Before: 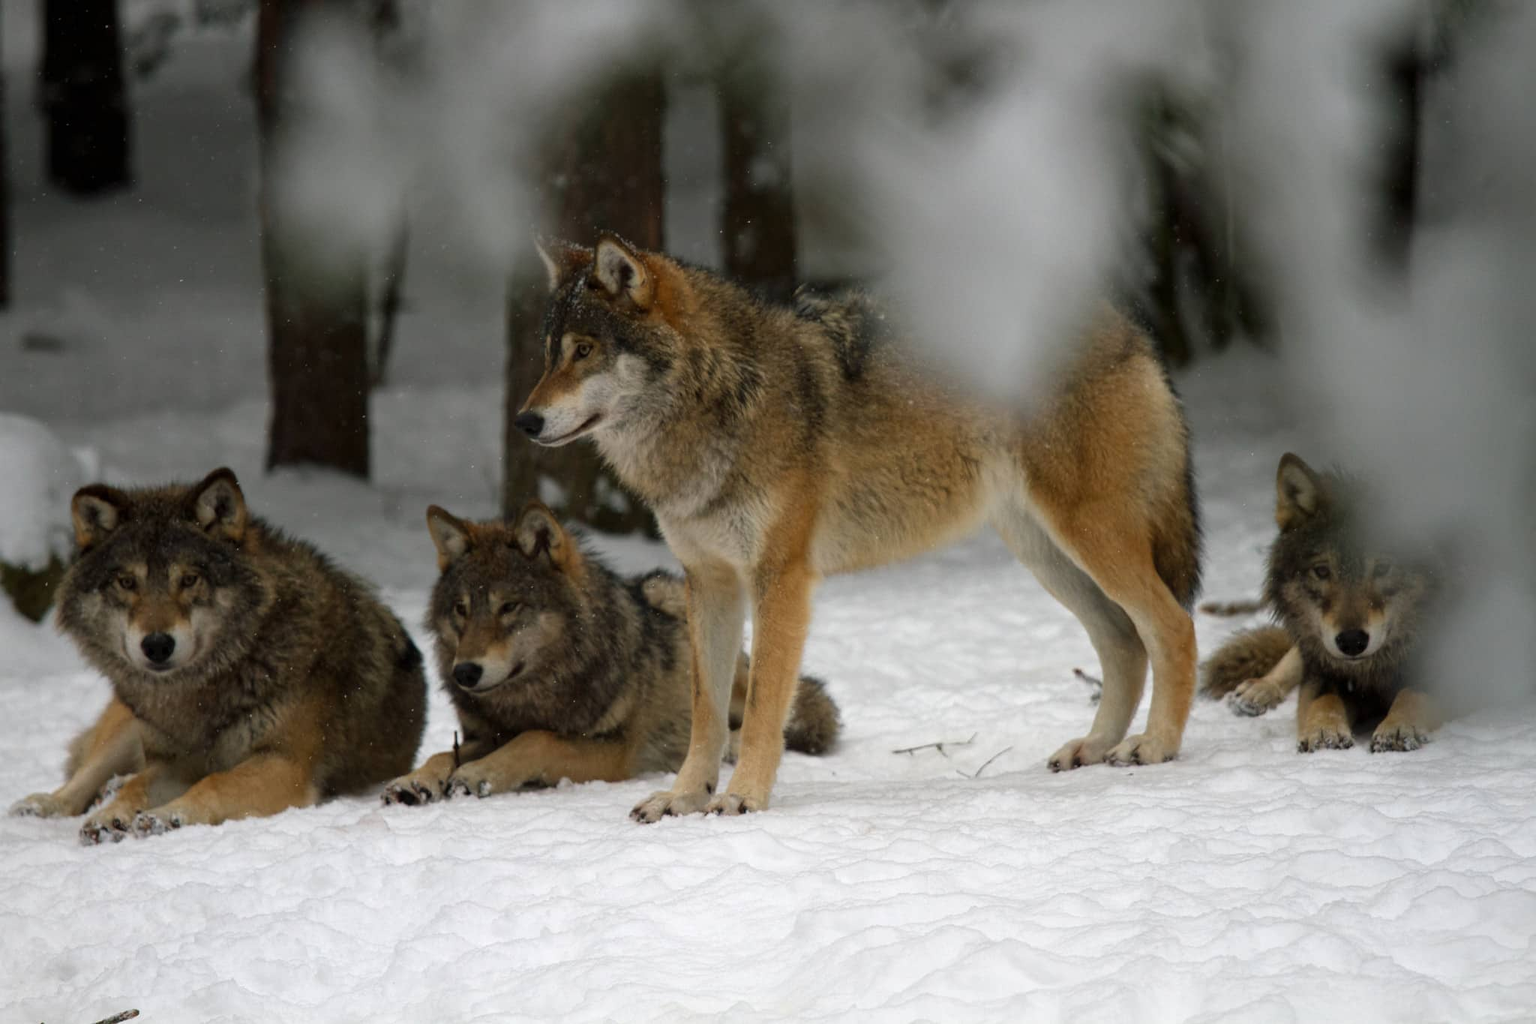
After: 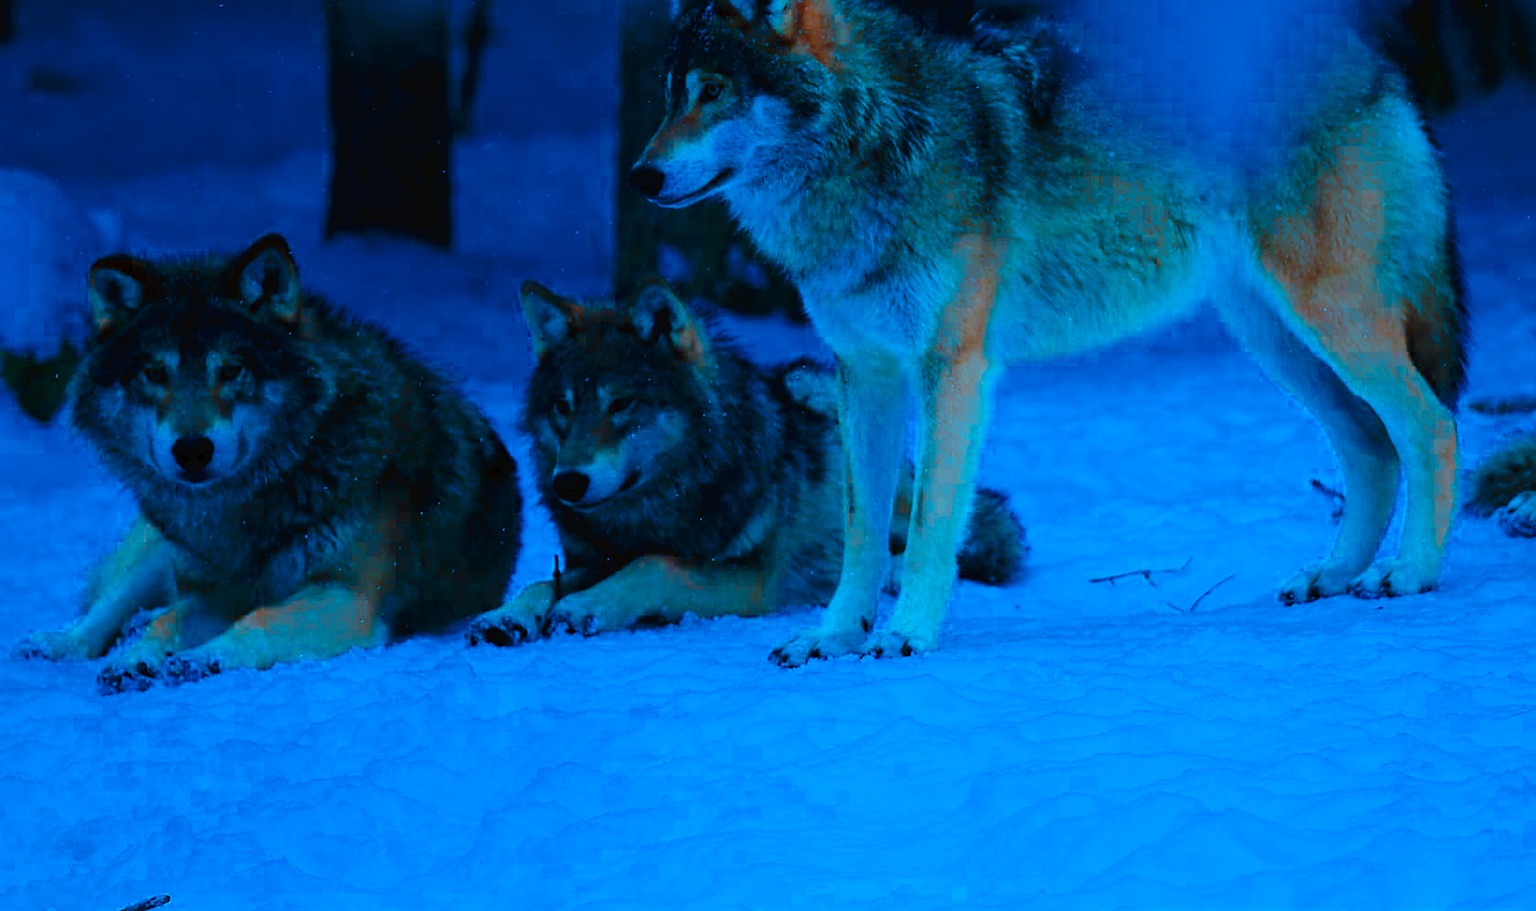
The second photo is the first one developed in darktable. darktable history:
color calibration: output R [1.422, -0.35, -0.252, 0], output G [-0.238, 1.259, -0.084, 0], output B [-0.081, -0.196, 1.58, 0], output brightness [0.49, 0.671, -0.57, 0], gray › normalize channels true, illuminant as shot in camera, x 0.462, y 0.421, temperature 2668.42 K, gamut compression 0.027
exposure: black level correction 0.001, compensate exposure bias true, compensate highlight preservation false
sharpen: radius 1.365, amount 1.235, threshold 0.668
tone curve: curves: ch0 [(0, 0) (0.003, 0.02) (0.011, 0.021) (0.025, 0.022) (0.044, 0.023) (0.069, 0.026) (0.1, 0.04) (0.136, 0.06) (0.177, 0.092) (0.224, 0.127) (0.277, 0.176) (0.335, 0.258) (0.399, 0.349) (0.468, 0.444) (0.543, 0.546) (0.623, 0.649) (0.709, 0.754) (0.801, 0.842) (0.898, 0.922) (1, 1)], preserve colors none
crop: top 26.974%, right 18.059%
